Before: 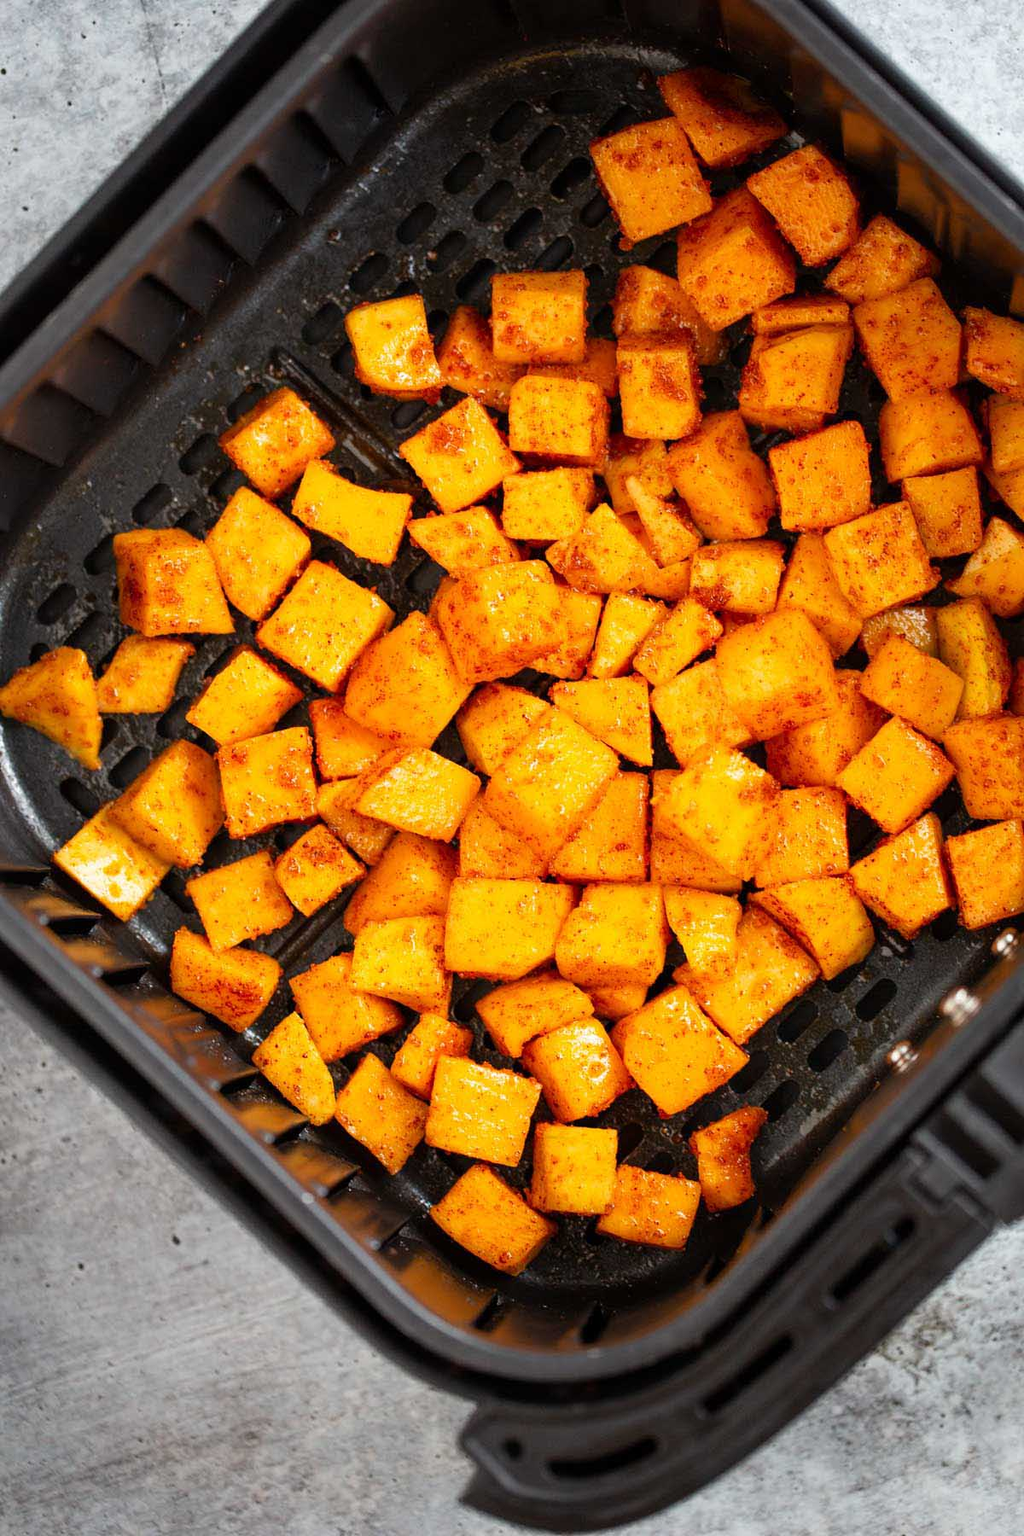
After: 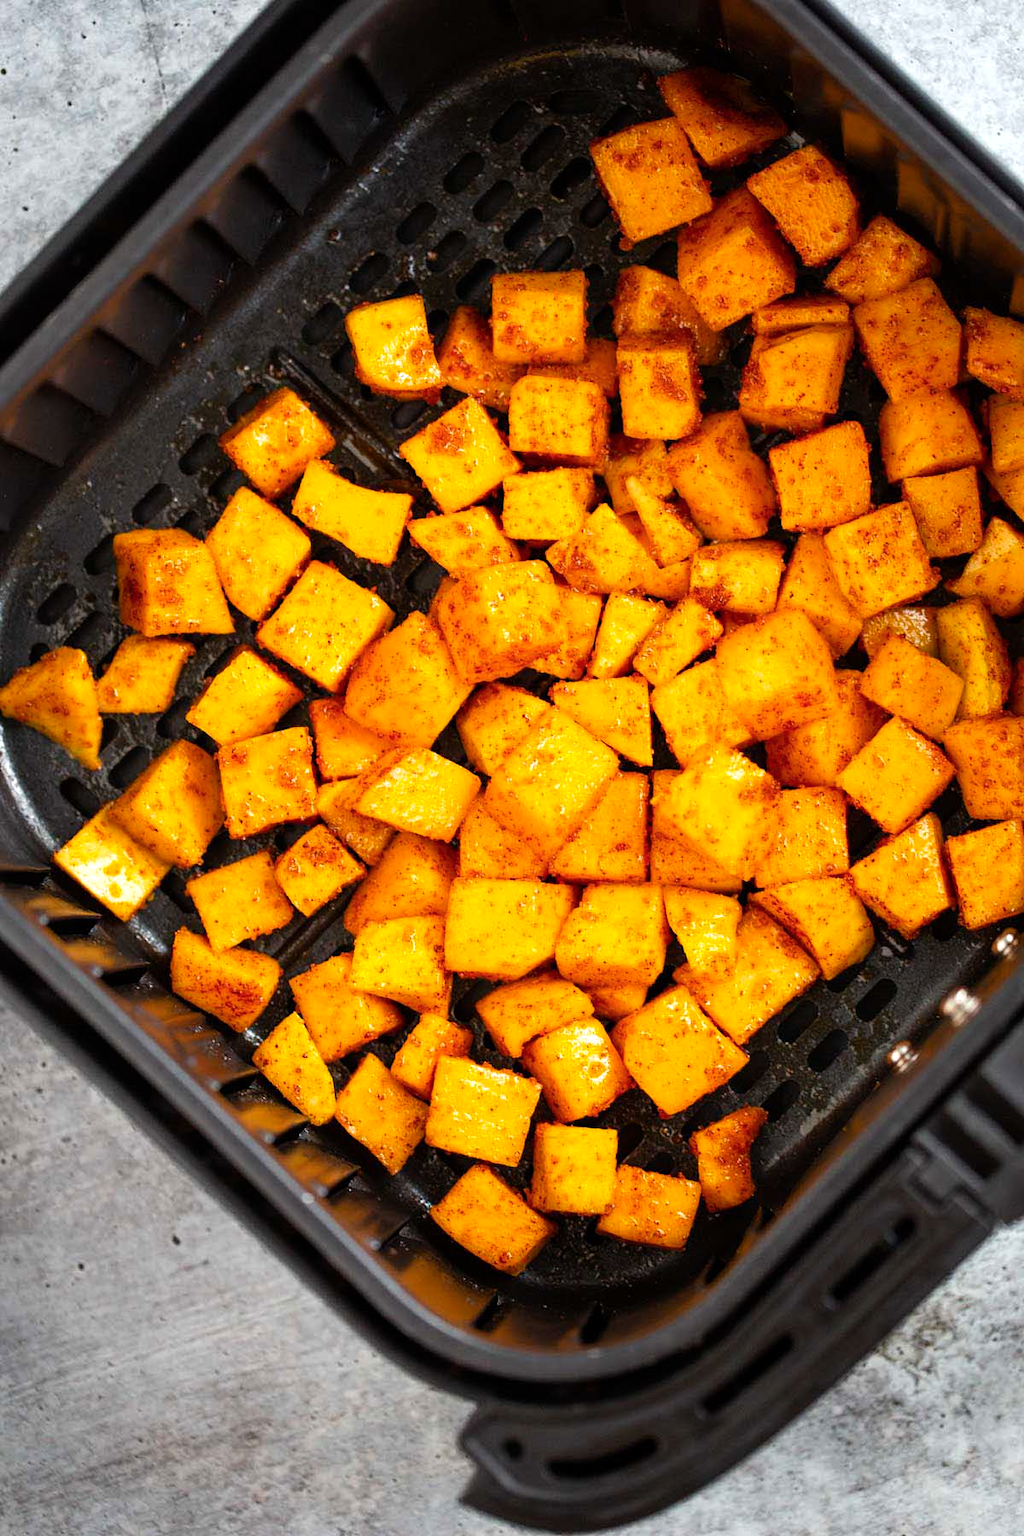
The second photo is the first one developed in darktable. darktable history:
color balance rgb: perceptual saturation grading › global saturation 0.428%, global vibrance 25.072%, contrast 10.394%
